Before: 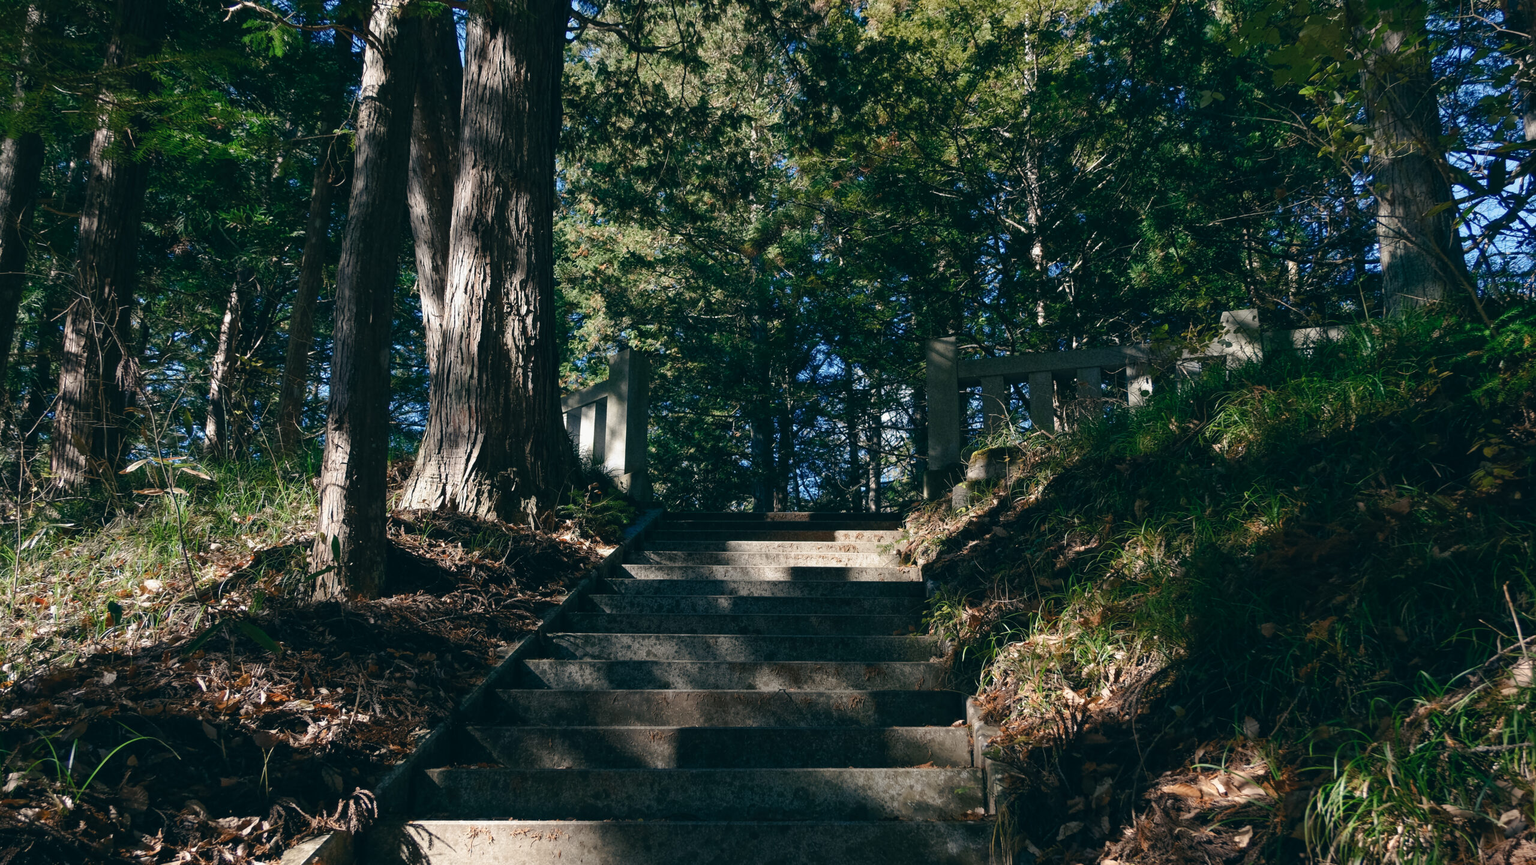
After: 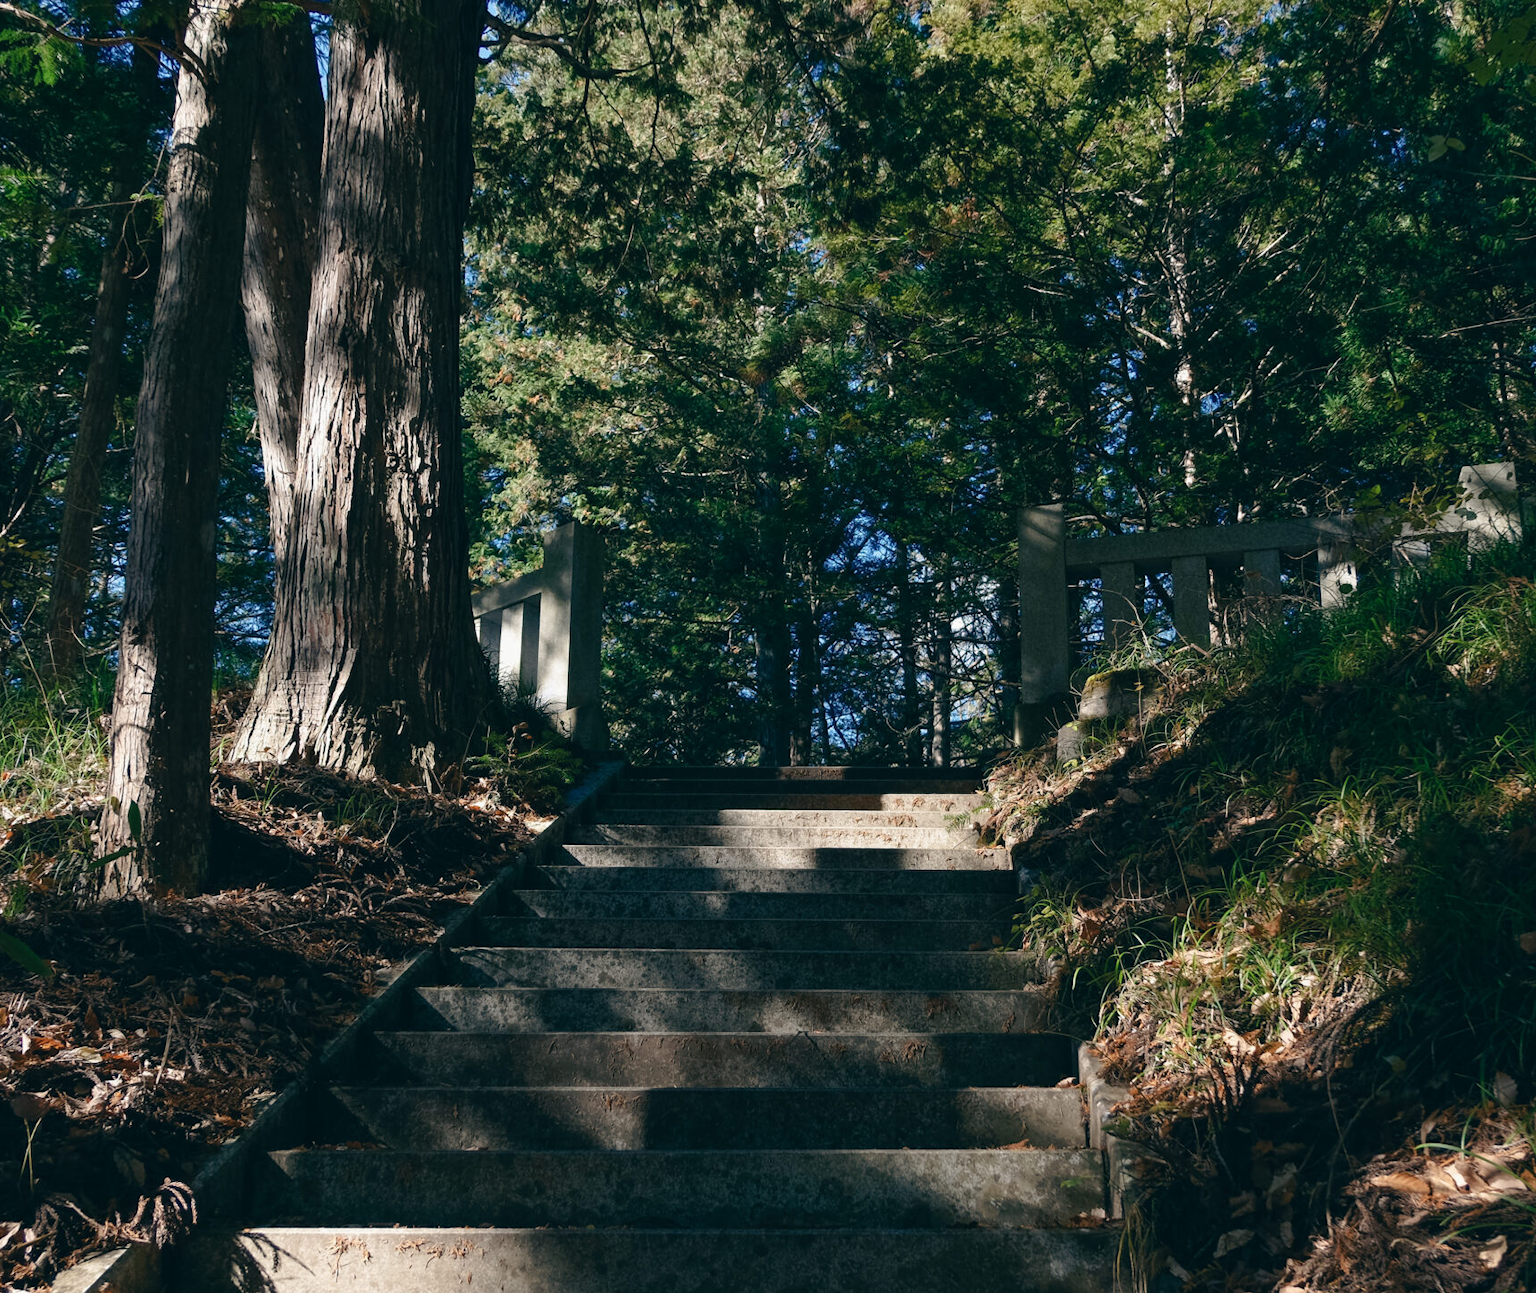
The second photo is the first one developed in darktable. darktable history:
crop and rotate: left 16.037%, right 17.147%
